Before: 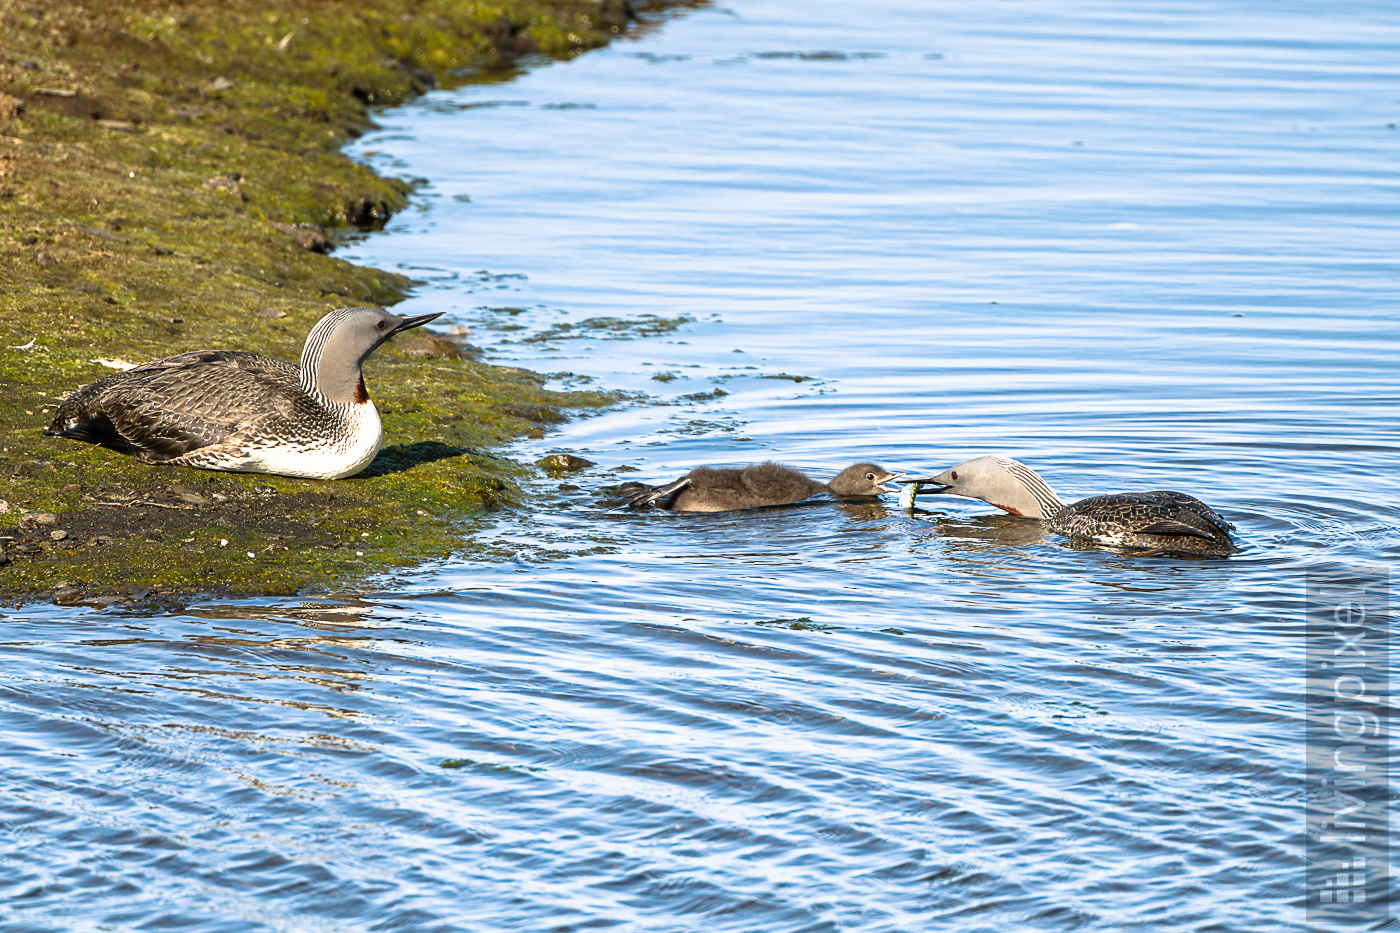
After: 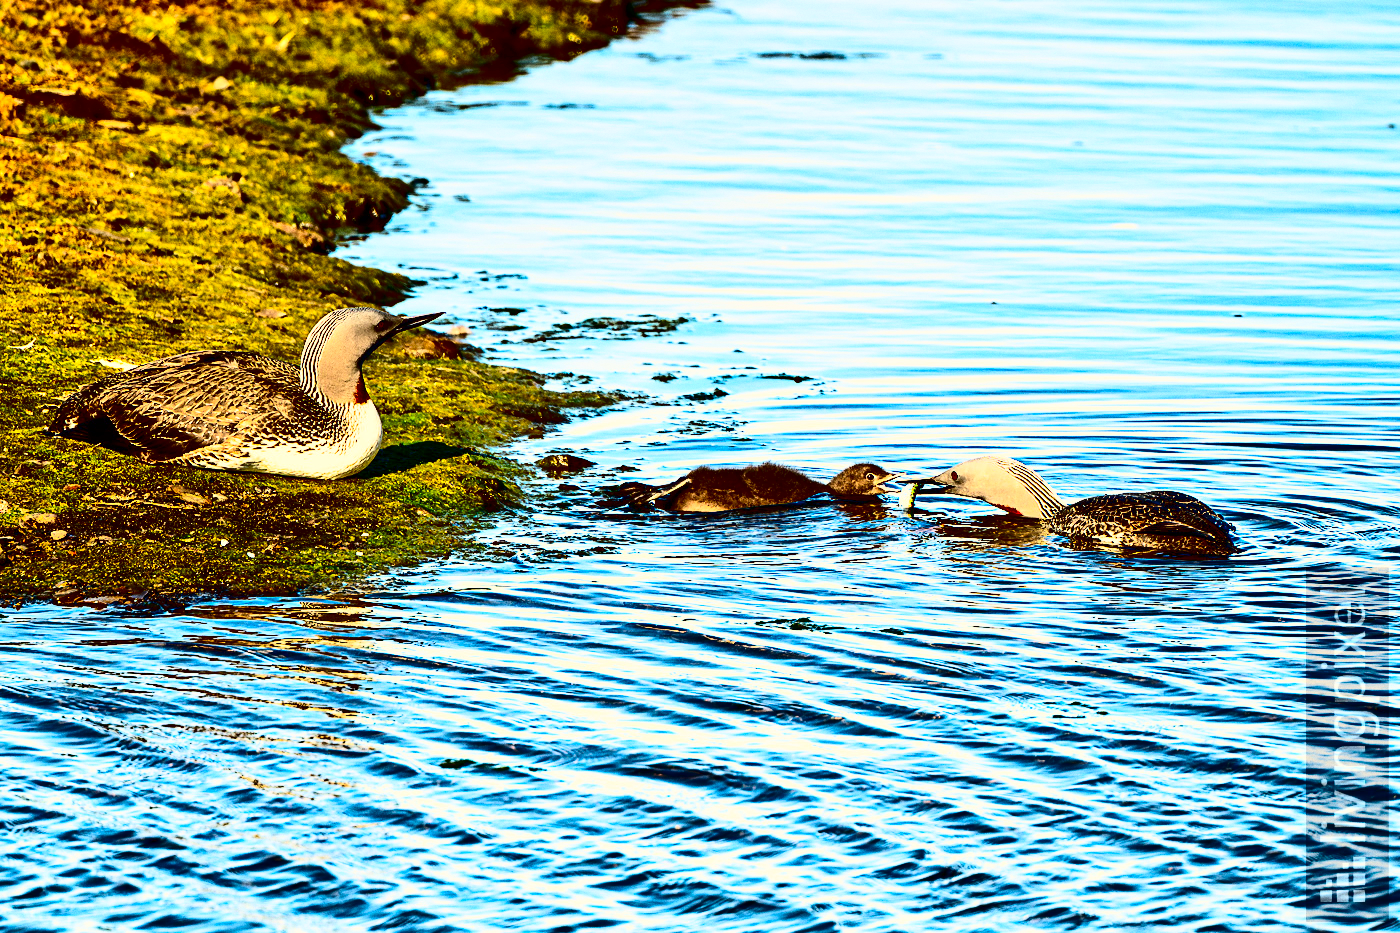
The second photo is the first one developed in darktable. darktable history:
tone equalizer: -7 EV 0.15 EV, -6 EV 0.6 EV, -5 EV 1.15 EV, -4 EV 1.33 EV, -3 EV 1.15 EV, -2 EV 0.6 EV, -1 EV 0.15 EV, mask exposure compensation -0.5 EV
contrast brightness saturation: contrast 0.77, brightness -1, saturation 1
white balance: red 1.045, blue 0.932
grain: coarseness 0.09 ISO
